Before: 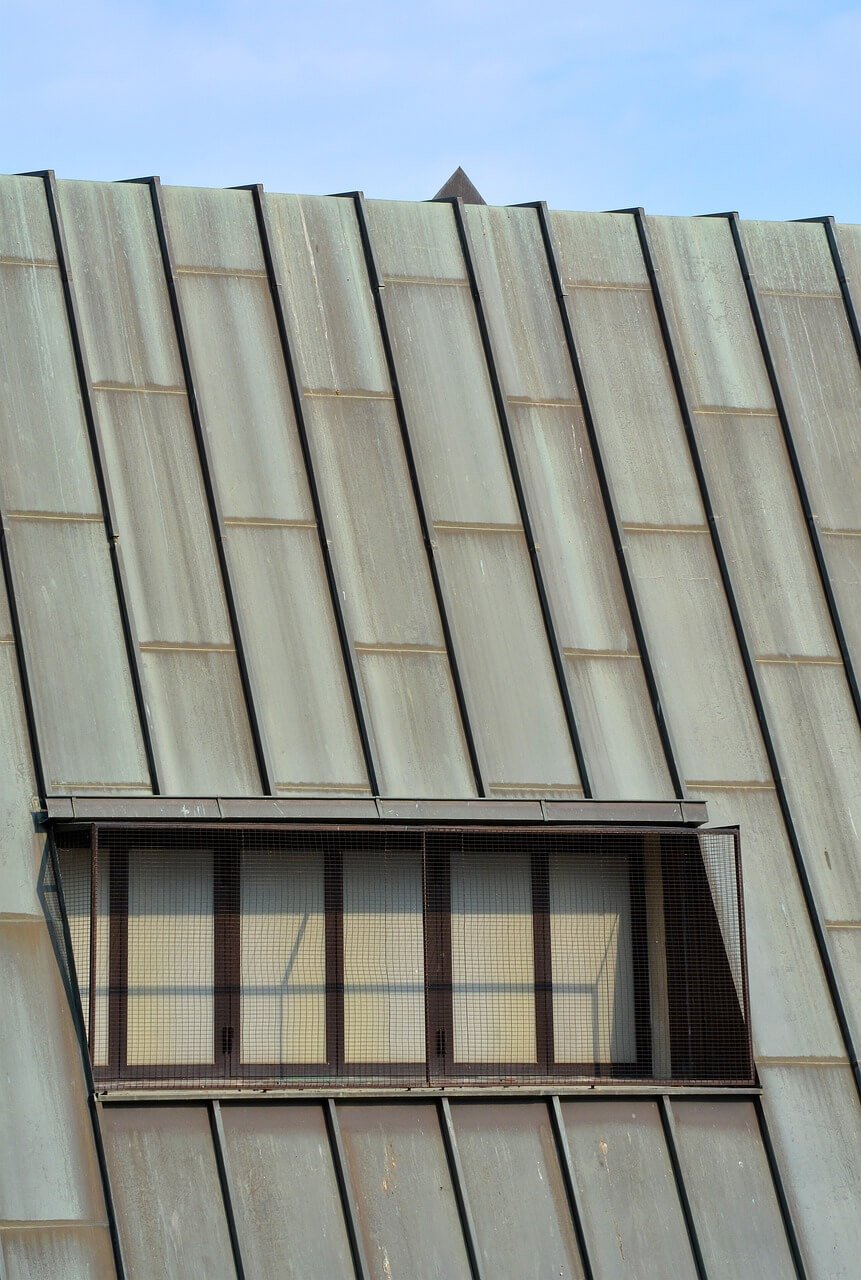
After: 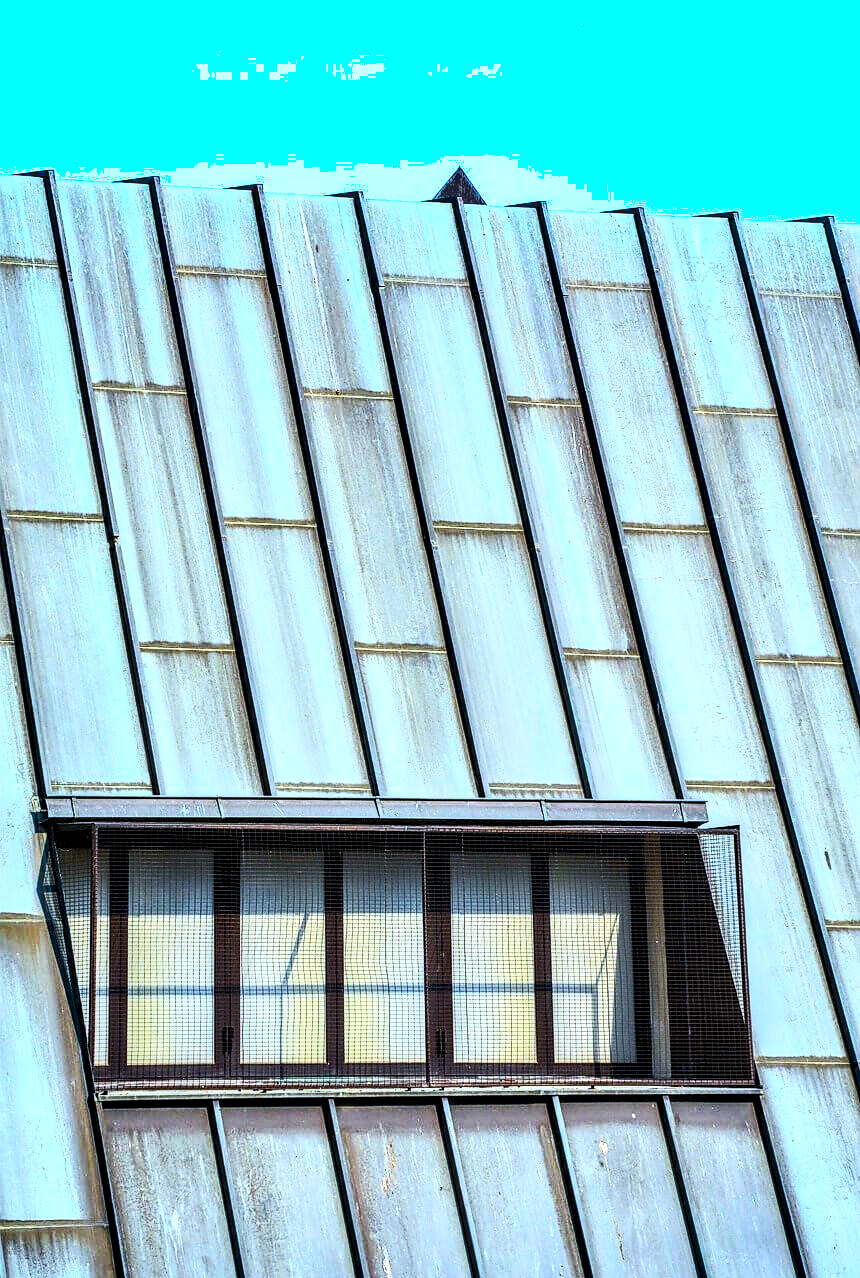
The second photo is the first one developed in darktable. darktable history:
contrast brightness saturation: contrast 0.43, brightness 0.56, saturation -0.19
crop: top 0.05%, bottom 0.098%
sharpen: radius 1.864, amount 0.398, threshold 1.271
color balance rgb: linear chroma grading › shadows -40%, linear chroma grading › highlights 40%, linear chroma grading › global chroma 45%, linear chroma grading › mid-tones -30%, perceptual saturation grading › global saturation 55%, perceptual saturation grading › highlights -50%, perceptual saturation grading › mid-tones 40%, perceptual saturation grading › shadows 30%, perceptual brilliance grading › global brilliance 20%, perceptual brilliance grading › shadows -40%, global vibrance 35%
shadows and highlights: shadows 32.83, highlights -47.7, soften with gaussian
white balance: red 0.926, green 1.003, blue 1.133
local contrast: highlights 19%, detail 186%
